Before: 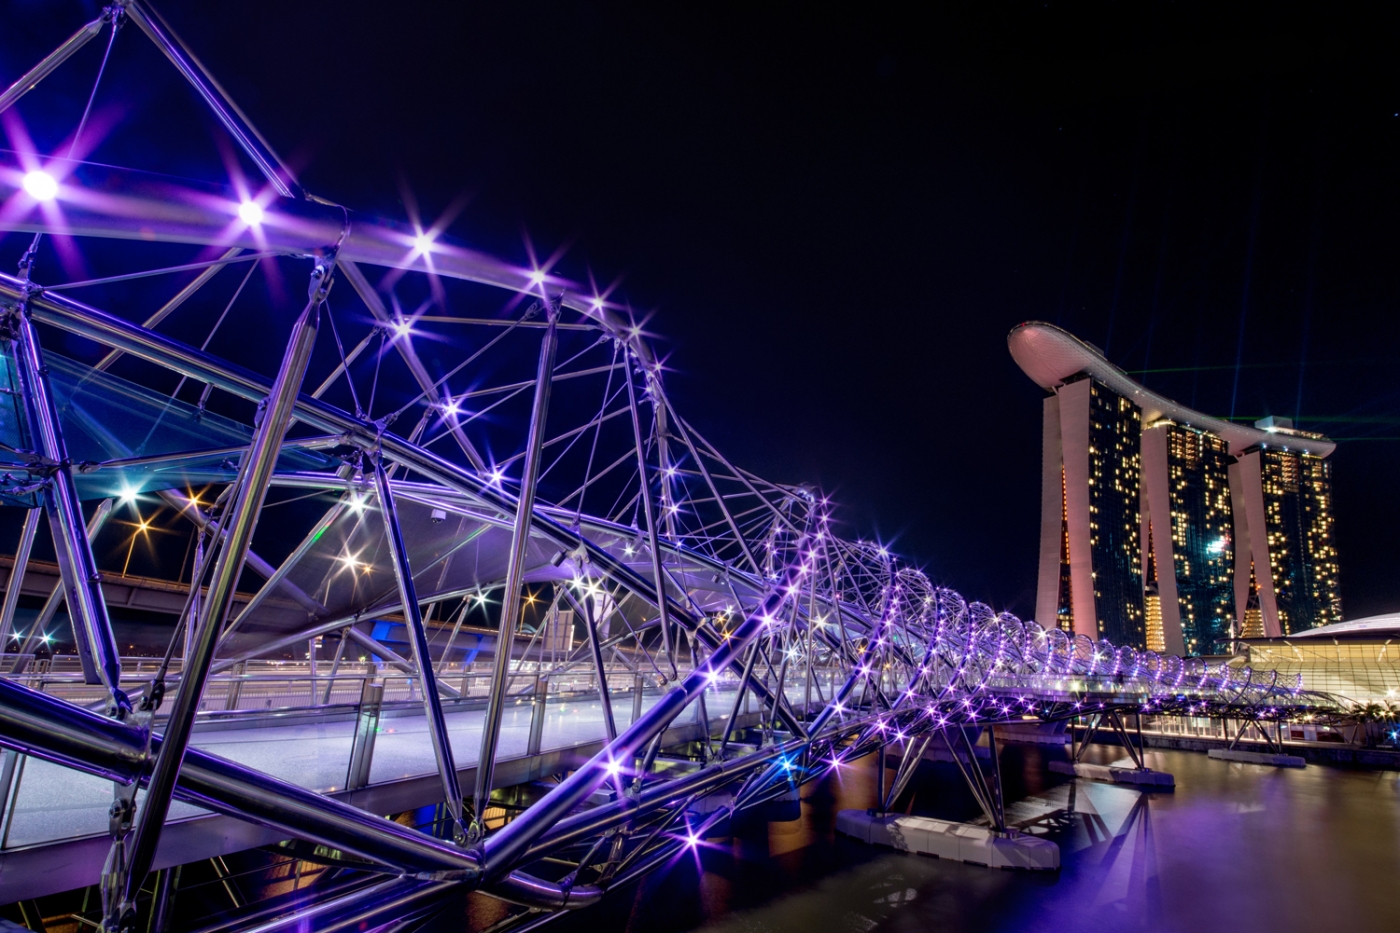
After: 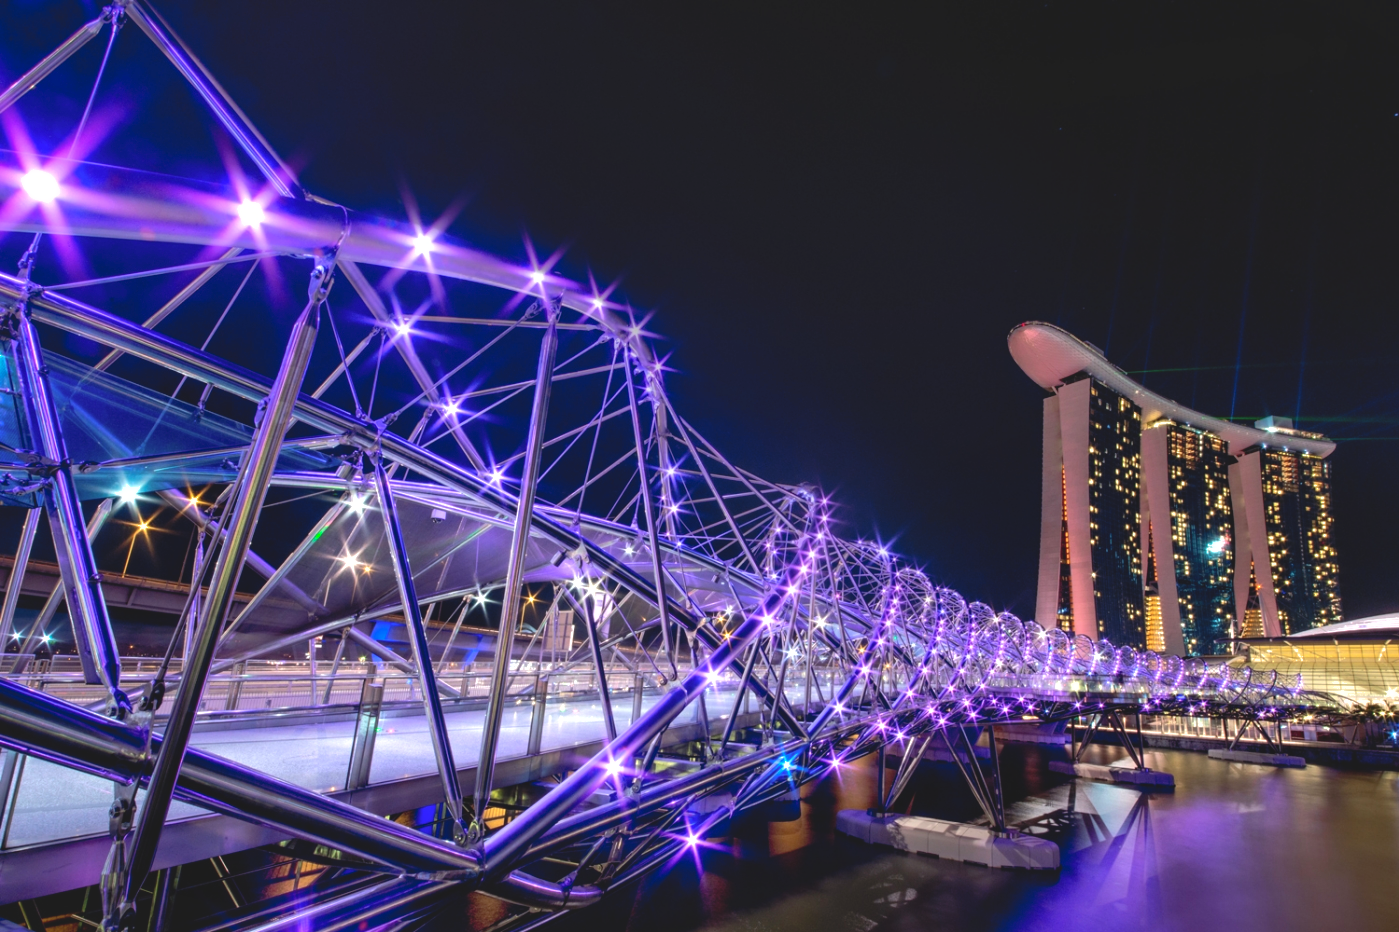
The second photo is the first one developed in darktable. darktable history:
contrast brightness saturation: contrast -0.1, brightness 0.05, saturation 0.08
tone equalizer: -8 EV -0.75 EV, -7 EV -0.7 EV, -6 EV -0.6 EV, -5 EV -0.4 EV, -3 EV 0.4 EV, -2 EV 0.6 EV, -1 EV 0.7 EV, +0 EV 0.75 EV, edges refinement/feathering 500, mask exposure compensation -1.57 EV, preserve details no
shadows and highlights: on, module defaults
